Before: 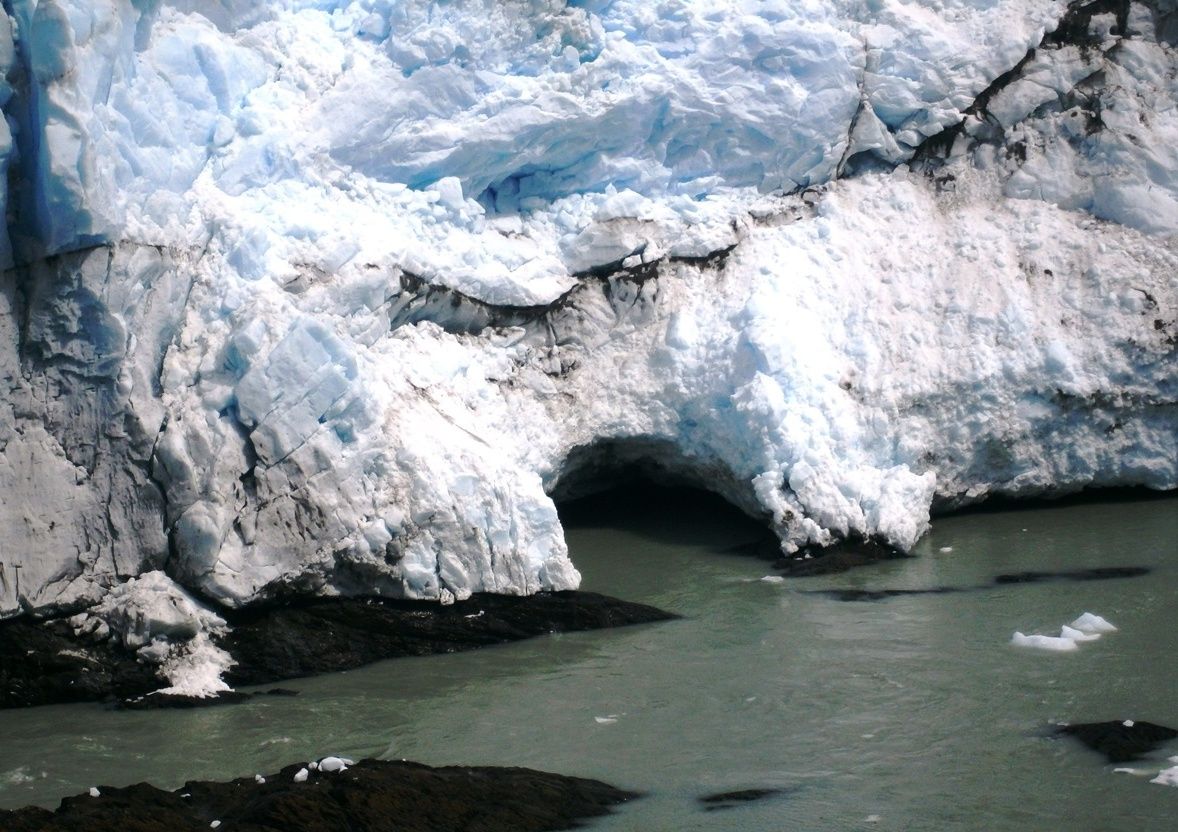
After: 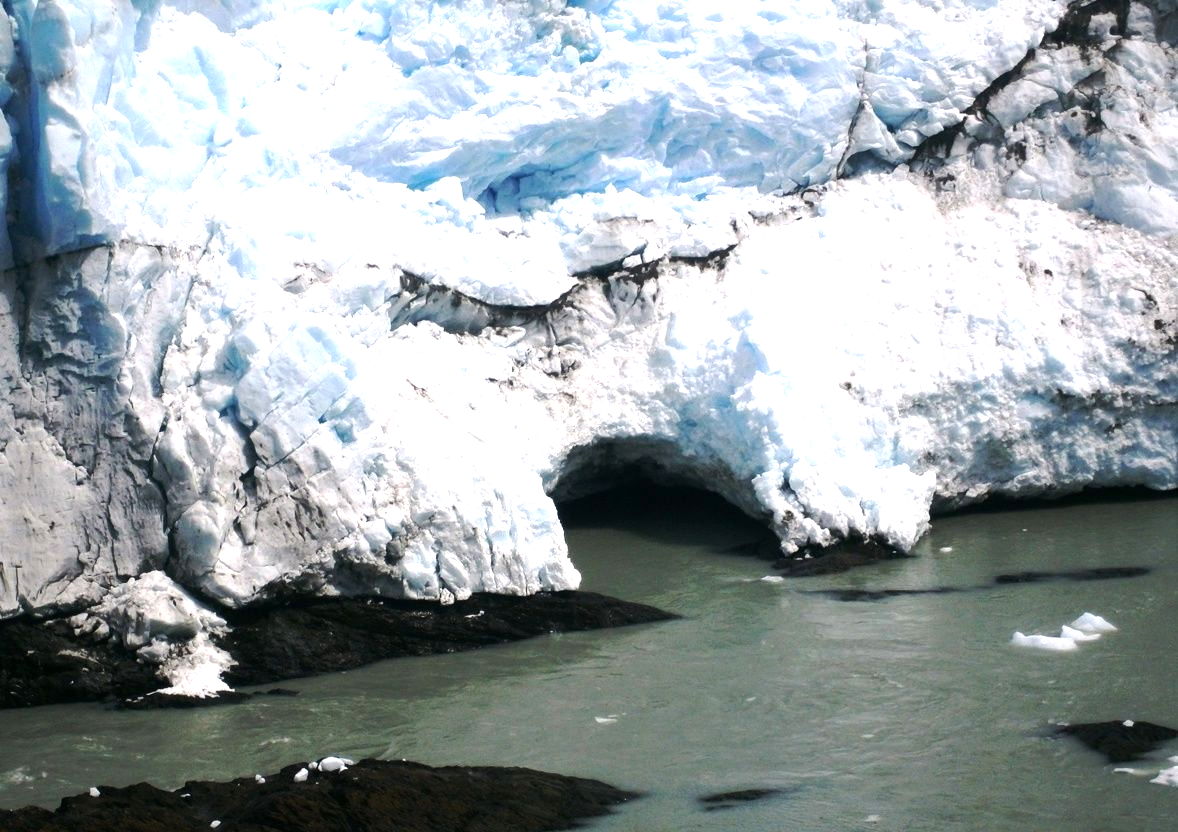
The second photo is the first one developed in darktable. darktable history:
tone equalizer: -8 EV -0.782 EV, -7 EV -0.734 EV, -6 EV -0.605 EV, -5 EV -0.419 EV, -3 EV 0.38 EV, -2 EV 0.6 EV, -1 EV 0.685 EV, +0 EV 0.728 EV, smoothing diameter 24.86%, edges refinement/feathering 11.92, preserve details guided filter
